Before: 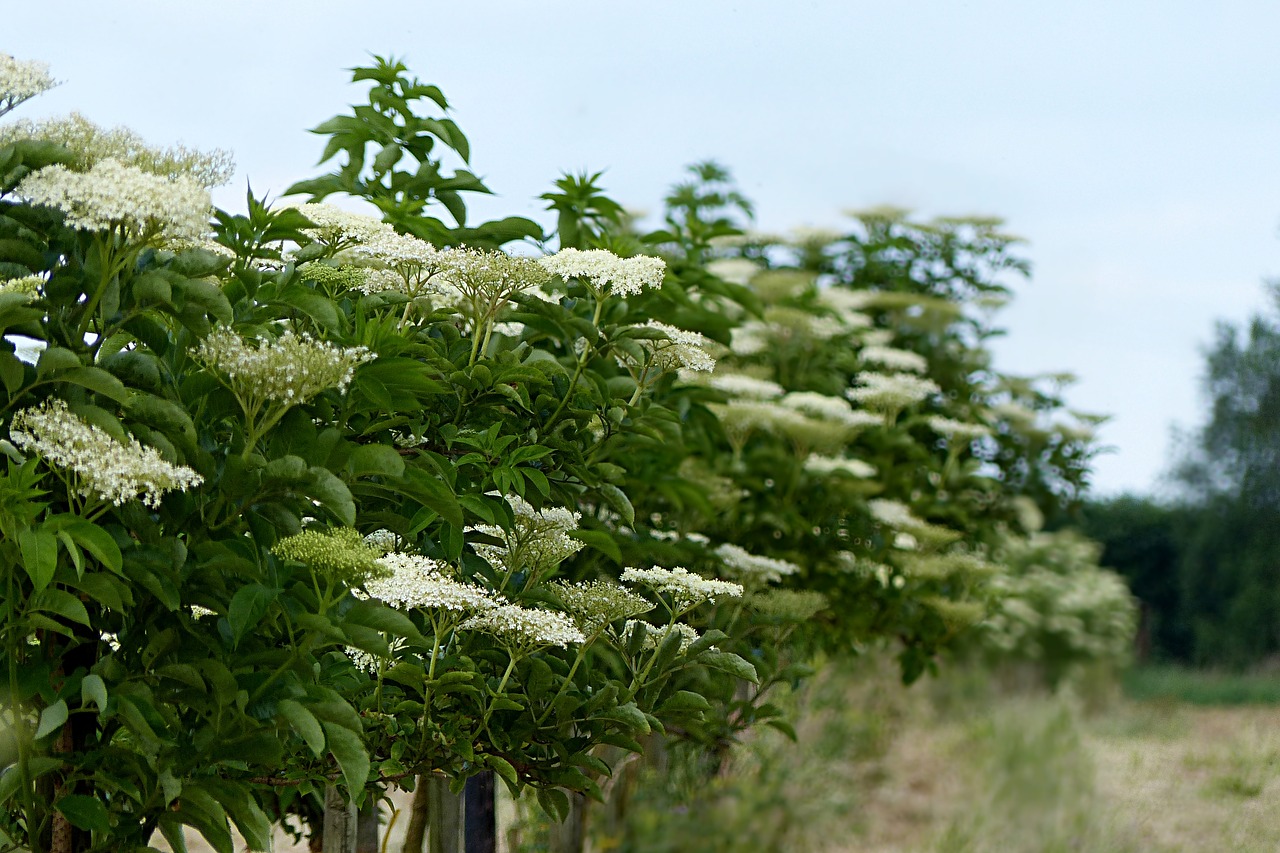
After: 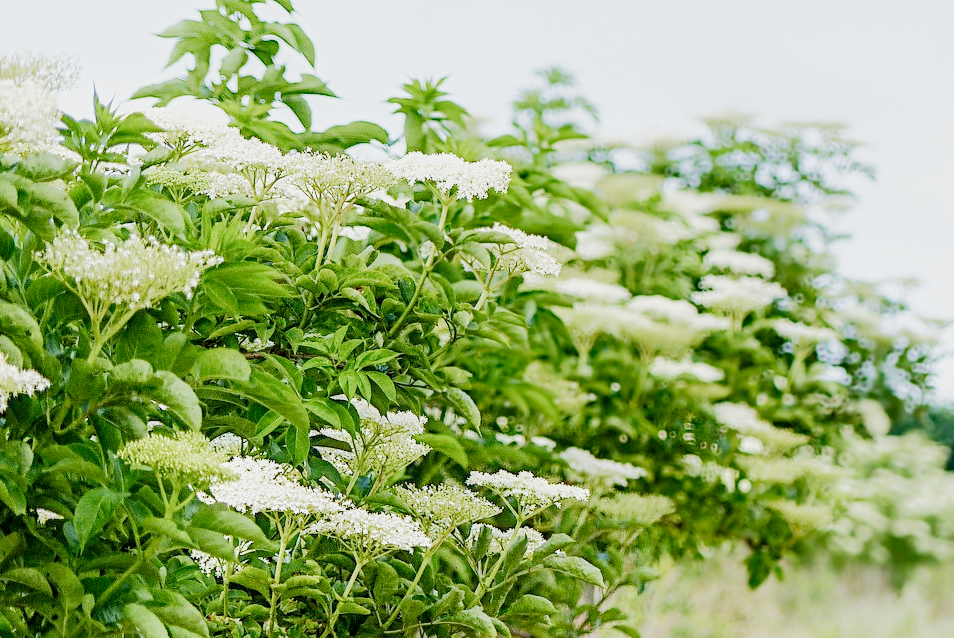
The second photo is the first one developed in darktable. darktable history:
crop and rotate: left 12.081%, top 11.453%, right 13.314%, bottom 13.737%
local contrast: detail 130%
exposure: black level correction 0, exposure 0.5 EV, compensate highlight preservation false
tone equalizer: -8 EV 2 EV, -7 EV 1.99 EV, -6 EV 1.98 EV, -5 EV 1.99 EV, -4 EV 1.96 EV, -3 EV 1.48 EV, -2 EV 0.993 EV, -1 EV 0.51 EV, edges refinement/feathering 500, mask exposure compensation -1.57 EV, preserve details no
filmic rgb: black relative exposure -7.65 EV, white relative exposure 4.56 EV, hardness 3.61, preserve chrominance no, color science v4 (2020), type of noise poissonian
